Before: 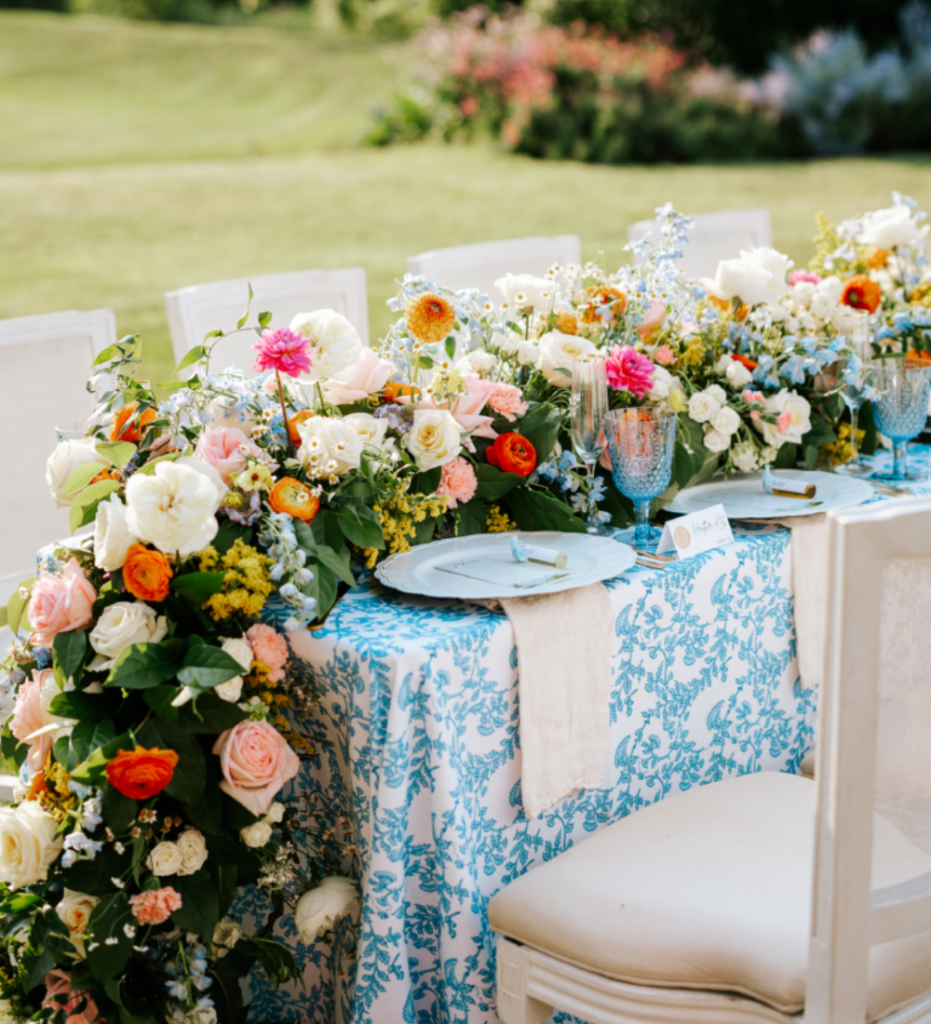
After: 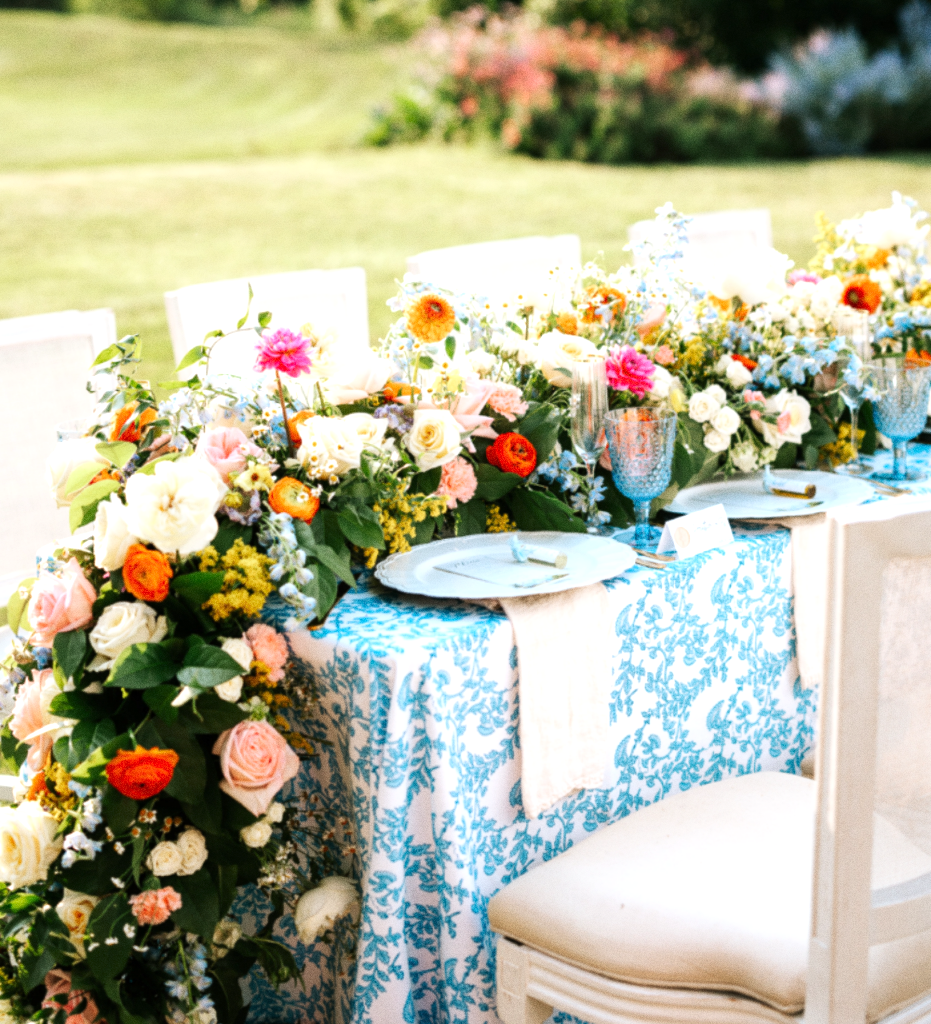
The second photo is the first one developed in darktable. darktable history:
grain: coarseness 0.09 ISO
exposure: exposure 0.564 EV, compensate highlight preservation false
